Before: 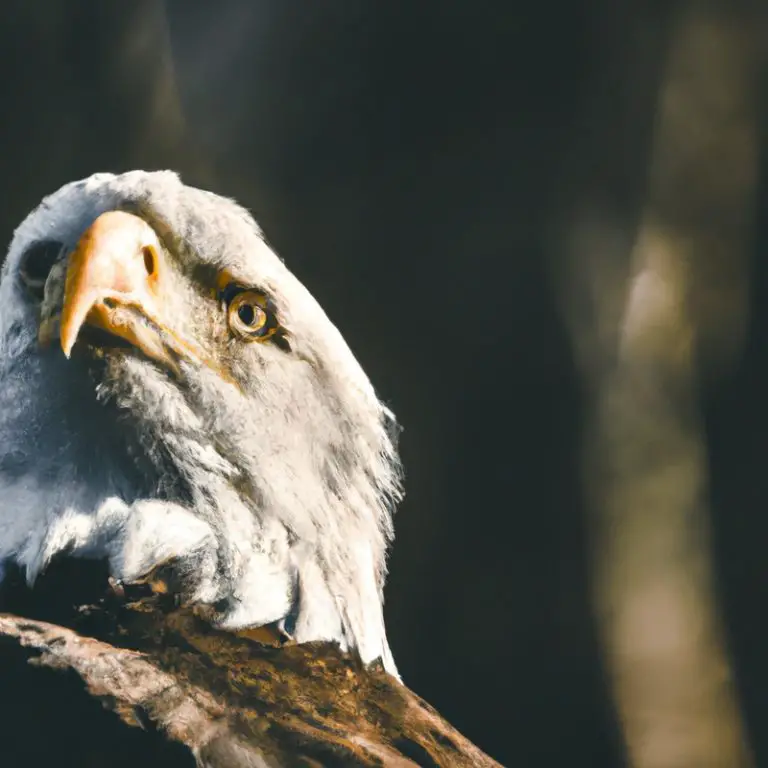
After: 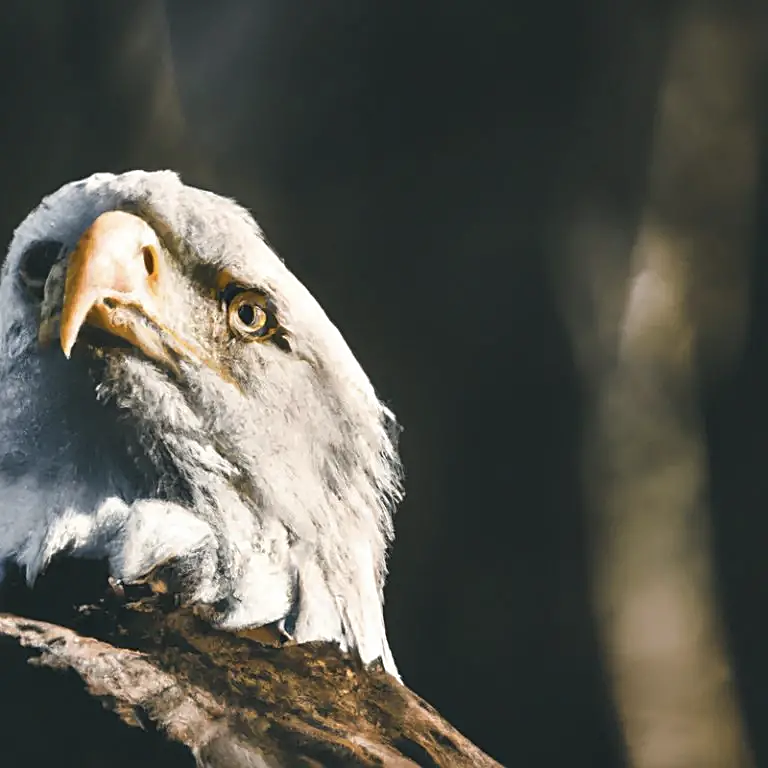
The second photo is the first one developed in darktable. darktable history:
sharpen: on, module defaults
color correction: highlights b* 0.056, saturation 0.82
